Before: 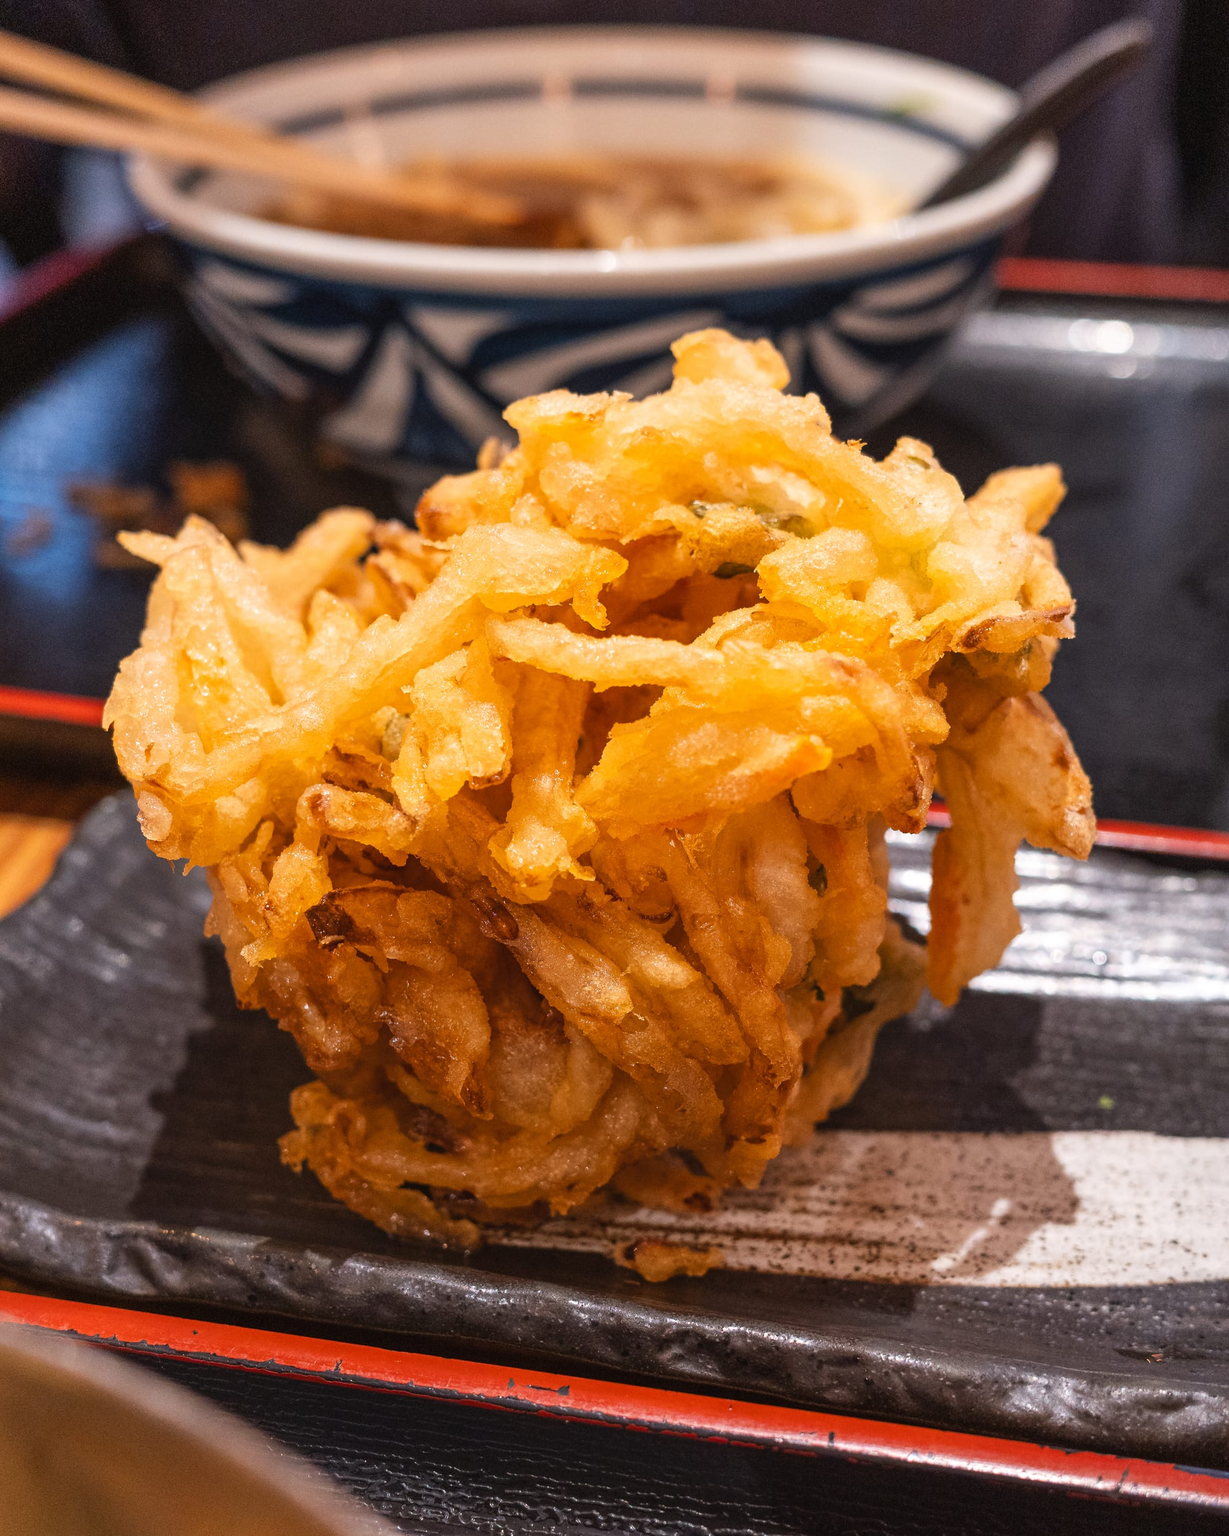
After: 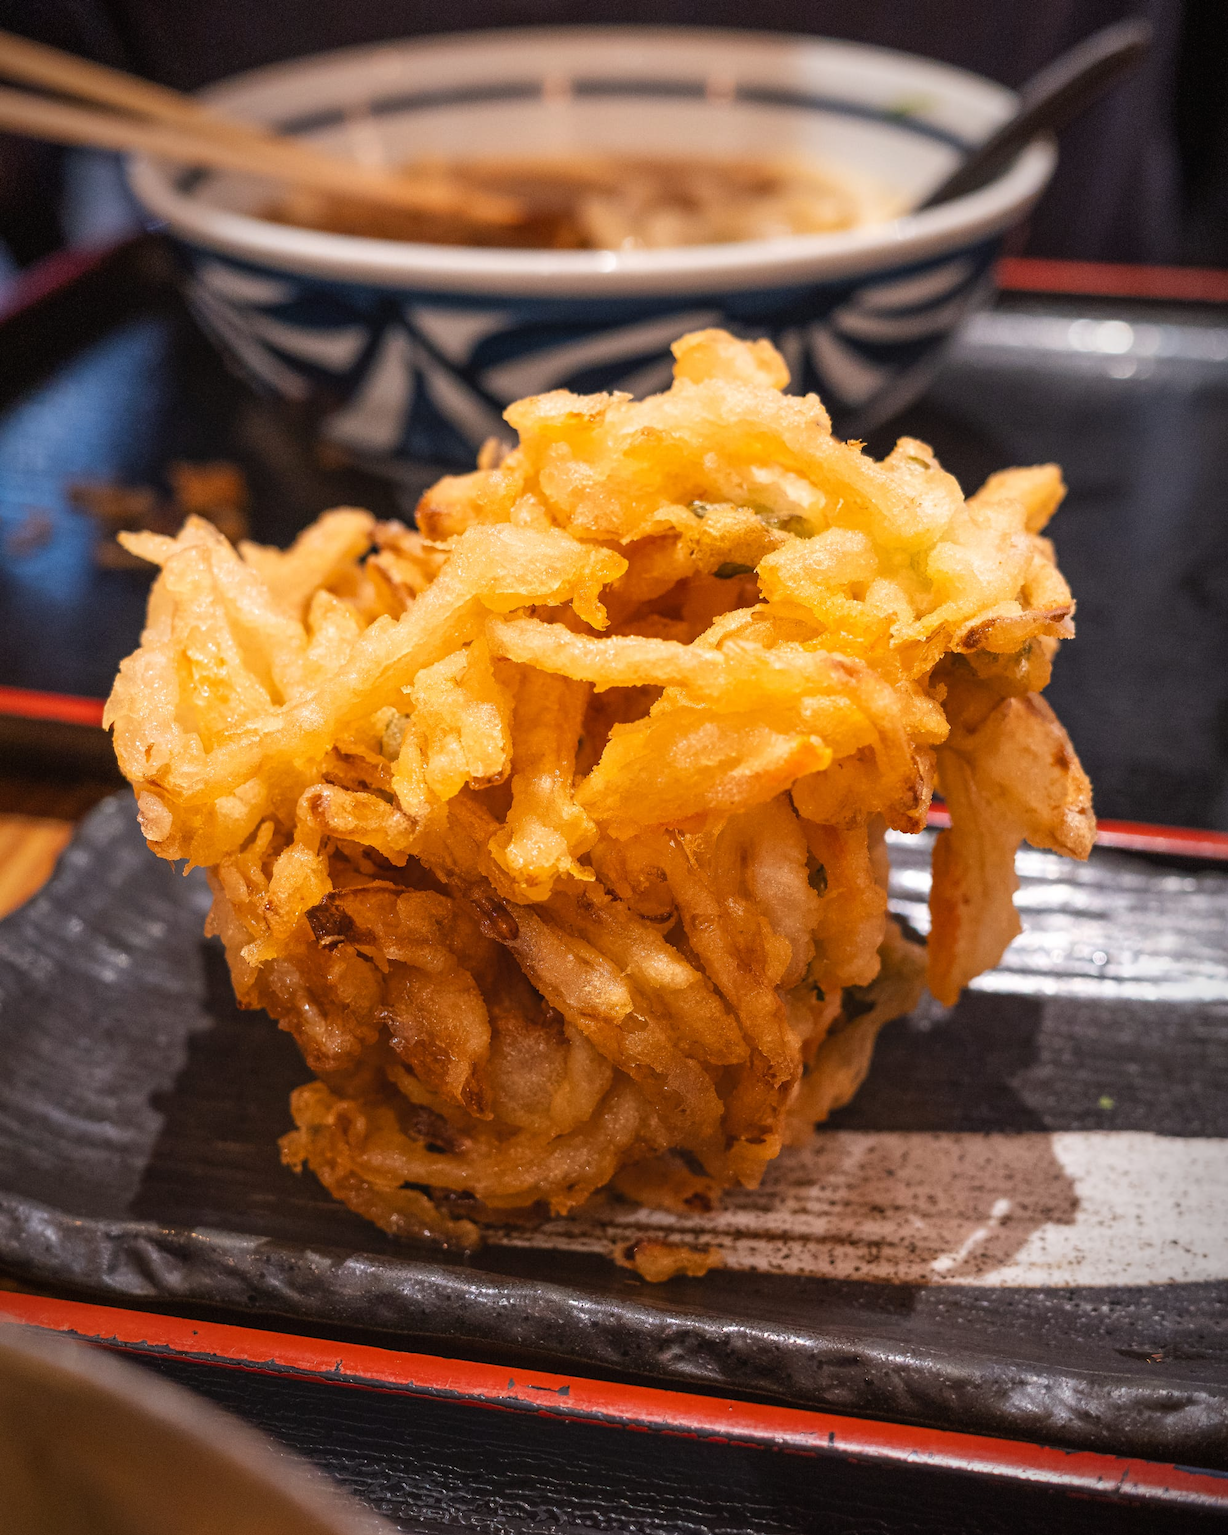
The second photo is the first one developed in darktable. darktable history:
vignetting: fall-off radius 59.7%, brightness -0.646, saturation -0.015, automatic ratio true
